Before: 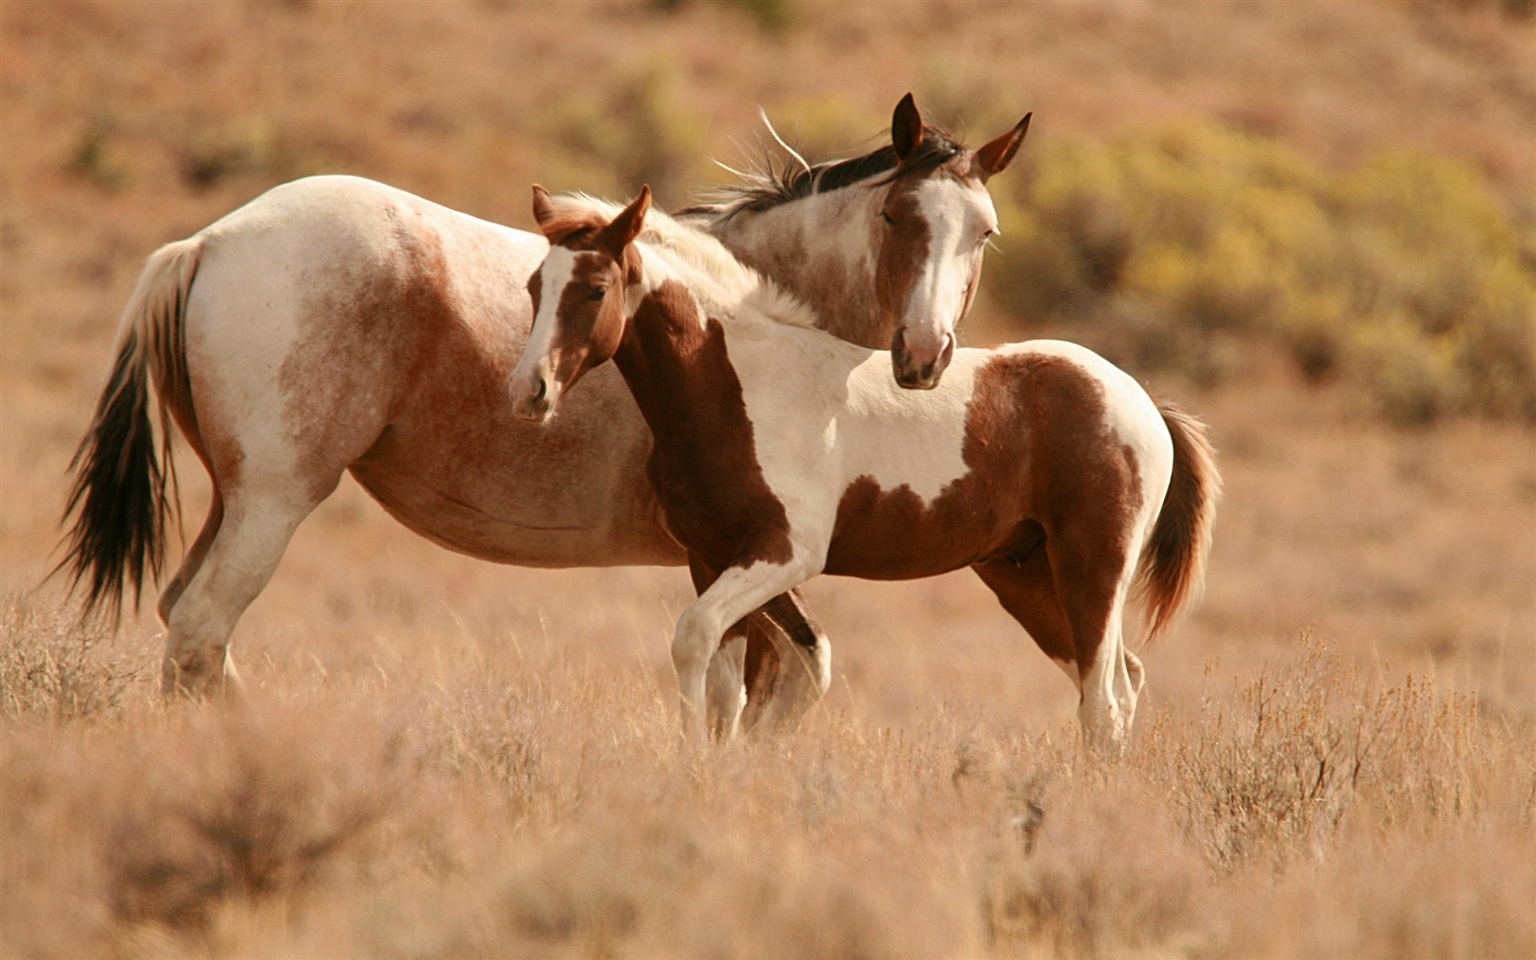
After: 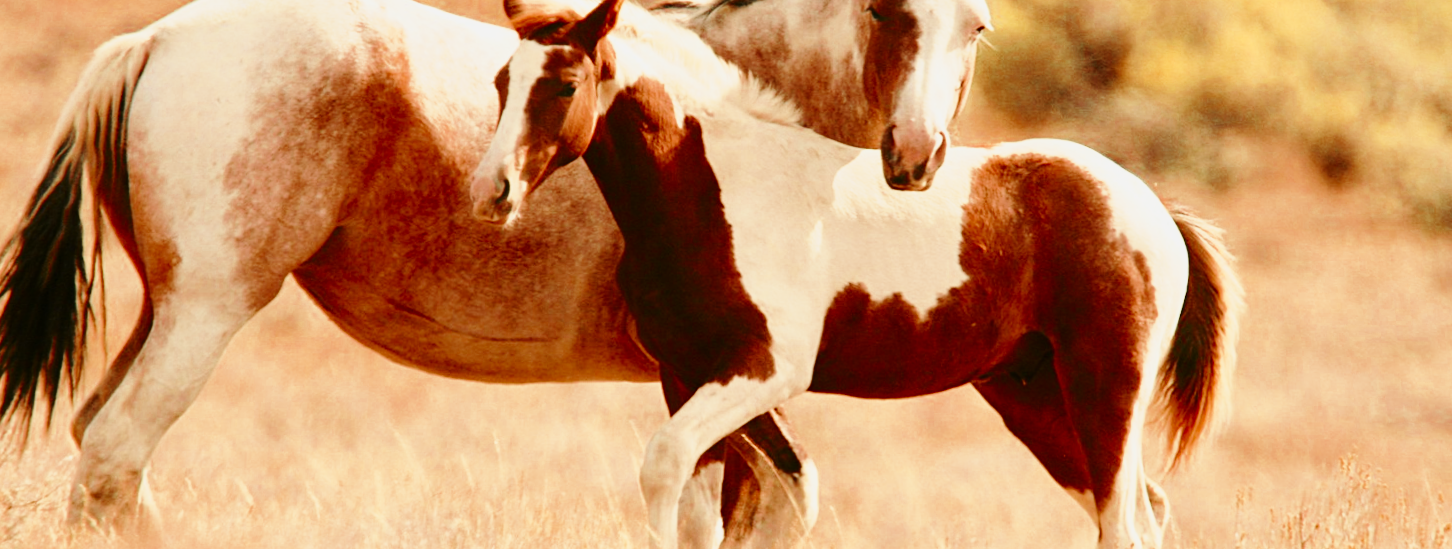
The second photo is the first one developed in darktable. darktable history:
rotate and perspective: rotation 0.215°, lens shift (vertical) -0.139, crop left 0.069, crop right 0.939, crop top 0.002, crop bottom 0.996
tone equalizer: on, module defaults
tone curve: curves: ch0 [(0, 0.005) (0.103, 0.081) (0.196, 0.197) (0.391, 0.469) (0.491, 0.585) (0.638, 0.751) (0.822, 0.886) (0.997, 0.959)]; ch1 [(0, 0) (0.172, 0.123) (0.324, 0.253) (0.396, 0.388) (0.474, 0.479) (0.499, 0.498) (0.529, 0.528) (0.579, 0.614) (0.633, 0.677) (0.812, 0.856) (1, 1)]; ch2 [(0, 0) (0.411, 0.424) (0.459, 0.478) (0.5, 0.501) (0.517, 0.526) (0.553, 0.583) (0.609, 0.646) (0.708, 0.768) (0.839, 0.916) (1, 1)], color space Lab, independent channels, preserve colors none
base curve: curves: ch0 [(0, 0) (0.028, 0.03) (0.121, 0.232) (0.46, 0.748) (0.859, 0.968) (1, 1)], preserve colors none
color balance: mode lift, gamma, gain (sRGB)
color zones: curves: ch0 [(0, 0.5) (0.125, 0.4) (0.25, 0.5) (0.375, 0.4) (0.5, 0.4) (0.625, 0.35) (0.75, 0.35) (0.875, 0.5)]; ch1 [(0, 0.35) (0.125, 0.45) (0.25, 0.35) (0.375, 0.35) (0.5, 0.35) (0.625, 0.35) (0.75, 0.45) (0.875, 0.35)]; ch2 [(0, 0.6) (0.125, 0.5) (0.25, 0.5) (0.375, 0.6) (0.5, 0.6) (0.625, 0.5) (0.75, 0.5) (0.875, 0.5)]
crop: left 1.744%, top 19.225%, right 5.069%, bottom 28.357%
